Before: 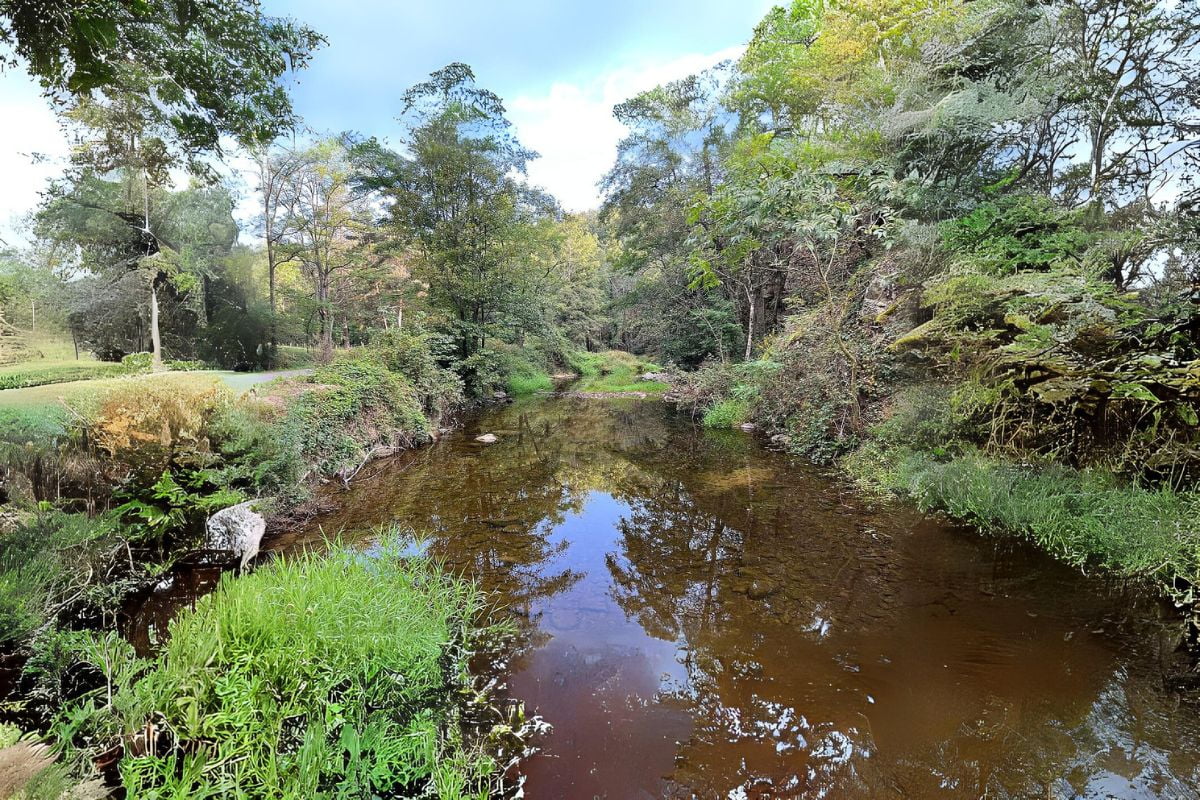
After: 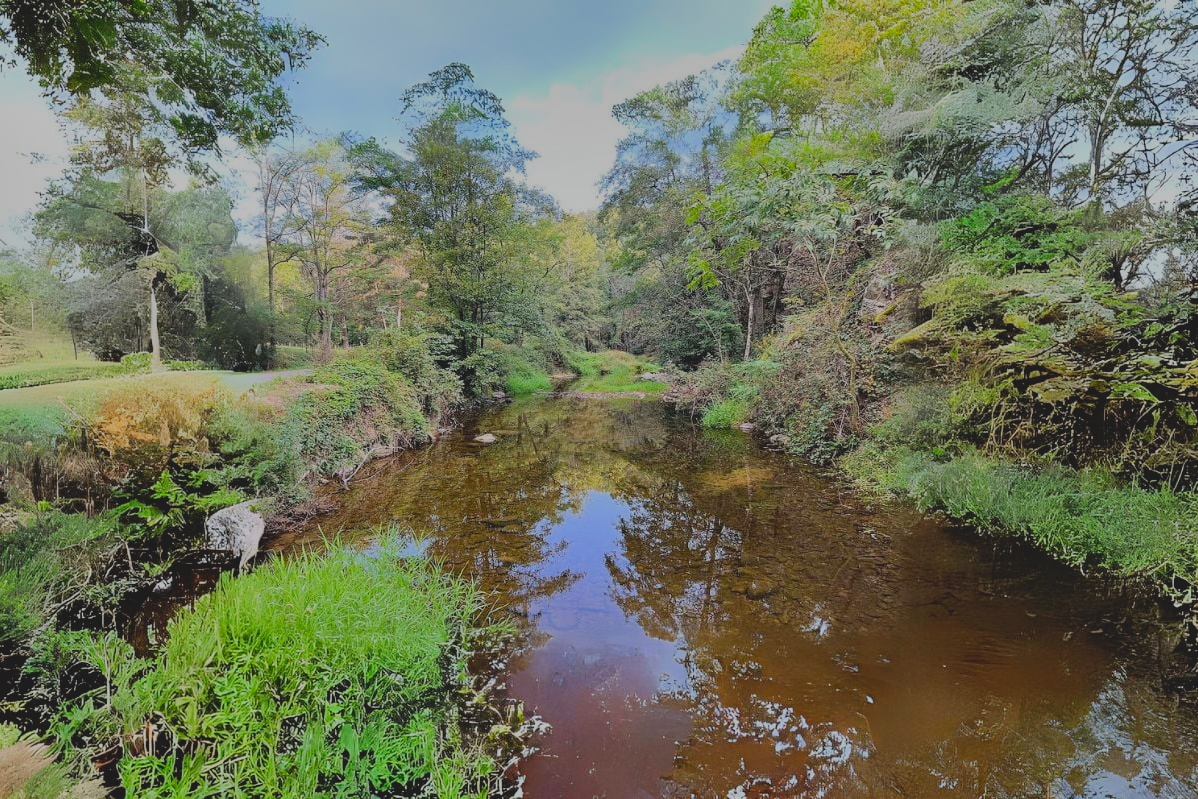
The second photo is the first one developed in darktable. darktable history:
crop and rotate: left 0.12%, bottom 0.012%
filmic rgb: black relative exposure -7.49 EV, white relative exposure 4.88 EV, hardness 3.4
contrast brightness saturation: contrast -0.208, saturation 0.187
shadows and highlights: shadows 30.7, highlights -62.64, highlights color adjustment 45.18%, soften with gaussian
